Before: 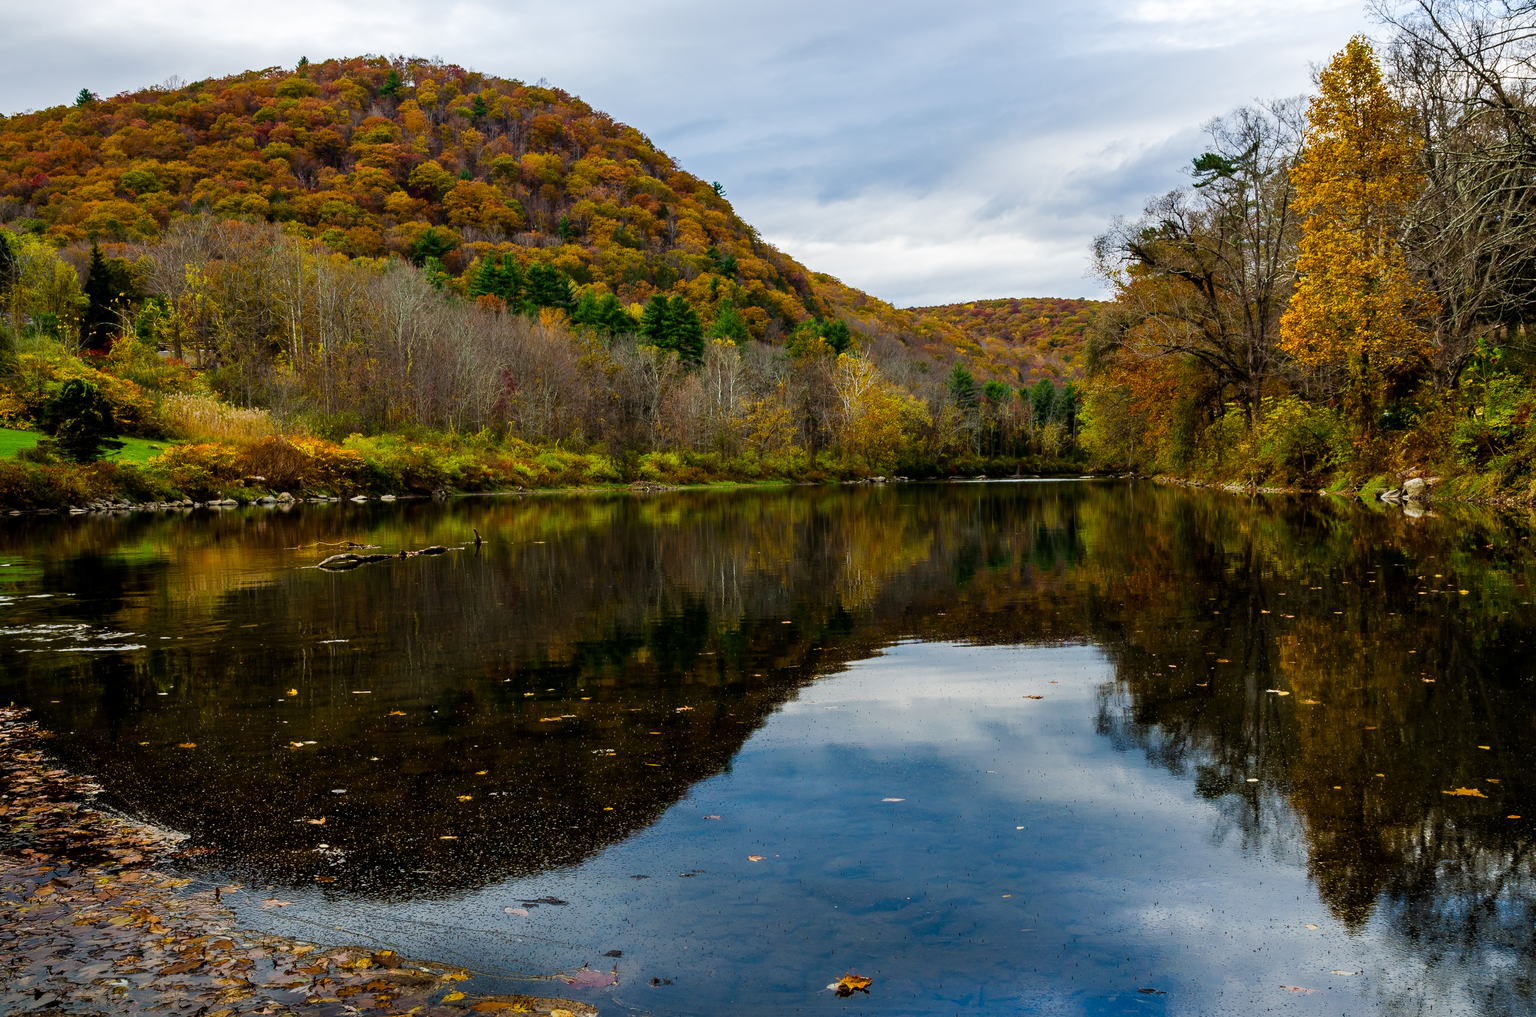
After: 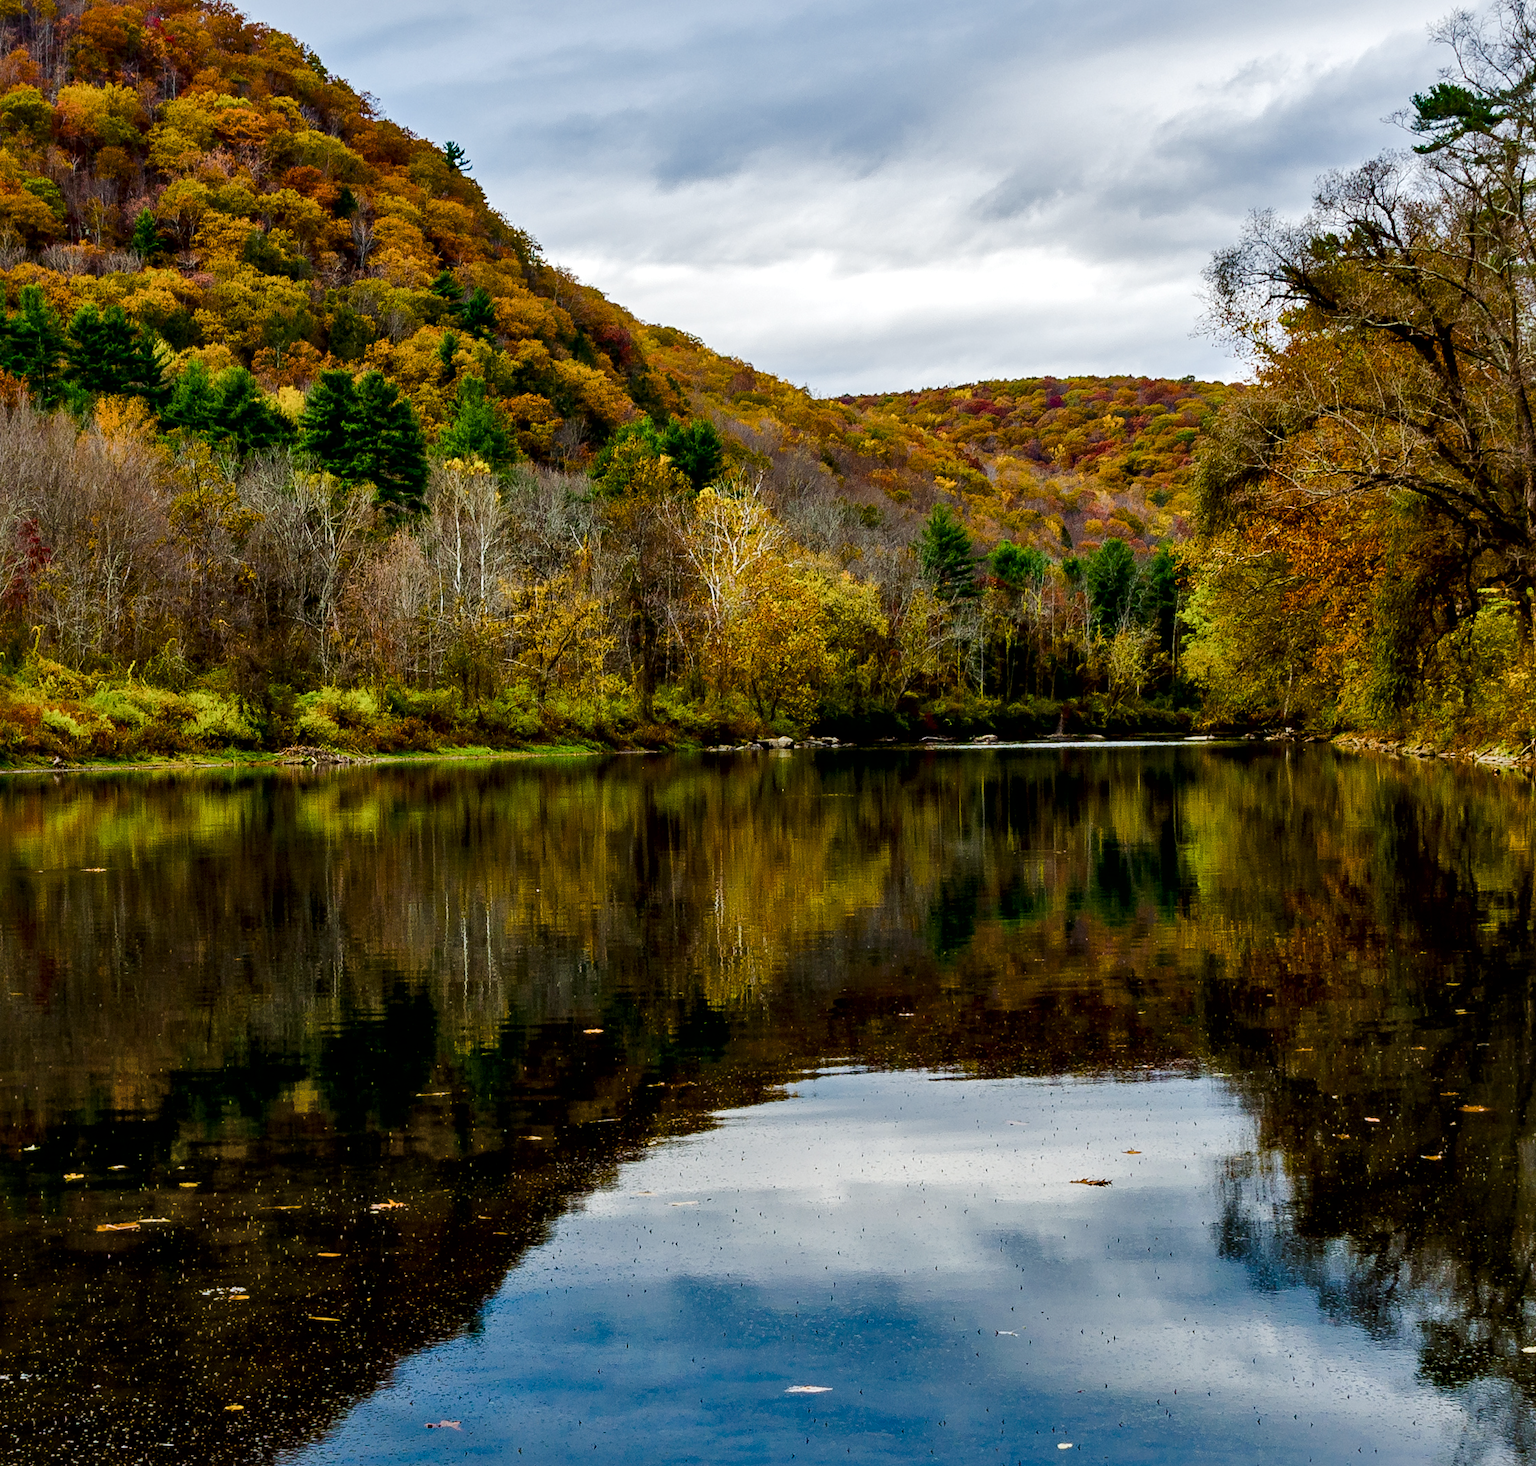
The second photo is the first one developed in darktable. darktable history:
color balance rgb: perceptual saturation grading › global saturation 20%, perceptual saturation grading › highlights -25%, perceptual saturation grading › shadows 50%, global vibrance -25%
local contrast: mode bilateral grid, contrast 100, coarseness 100, detail 165%, midtone range 0.2
crop: left 32.075%, top 10.976%, right 18.355%, bottom 17.596%
